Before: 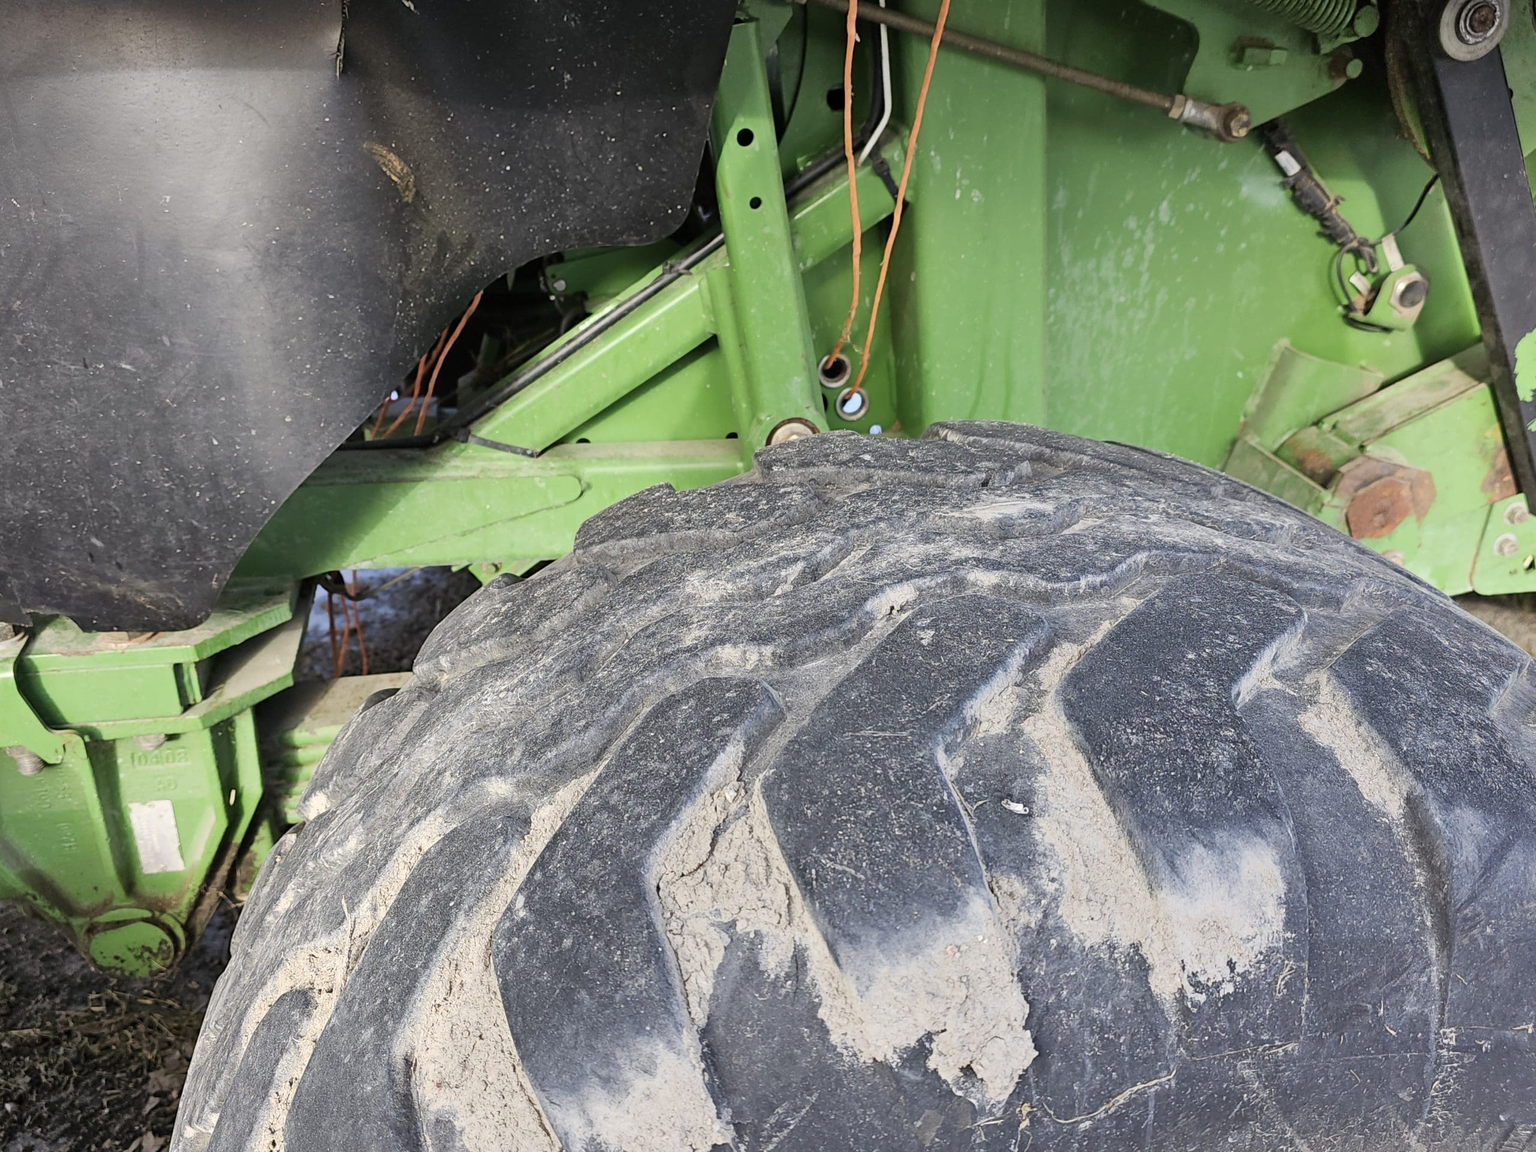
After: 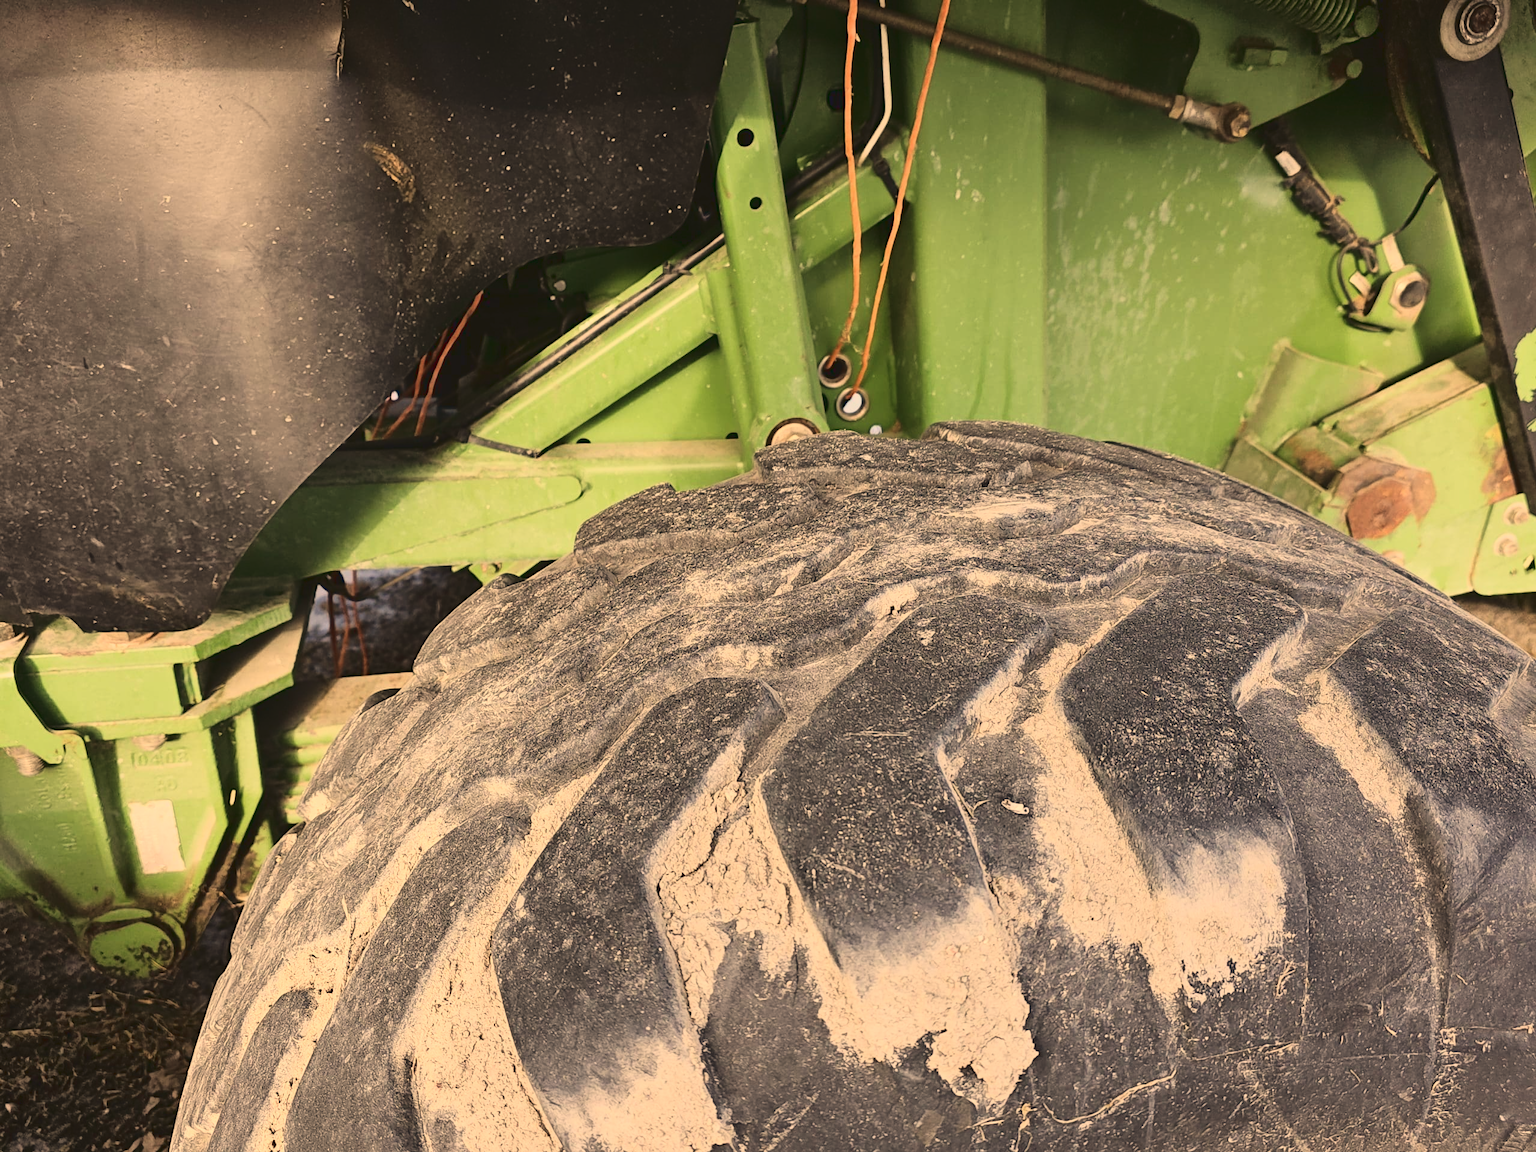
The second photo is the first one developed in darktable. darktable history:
color correction: highlights a* 5.81, highlights b* 4.84
tone curve: curves: ch0 [(0, 0.072) (0.249, 0.176) (0.518, 0.489) (0.832, 0.854) (1, 0.948)], color space Lab, linked channels, preserve colors none
white balance: red 1.138, green 0.996, blue 0.812
